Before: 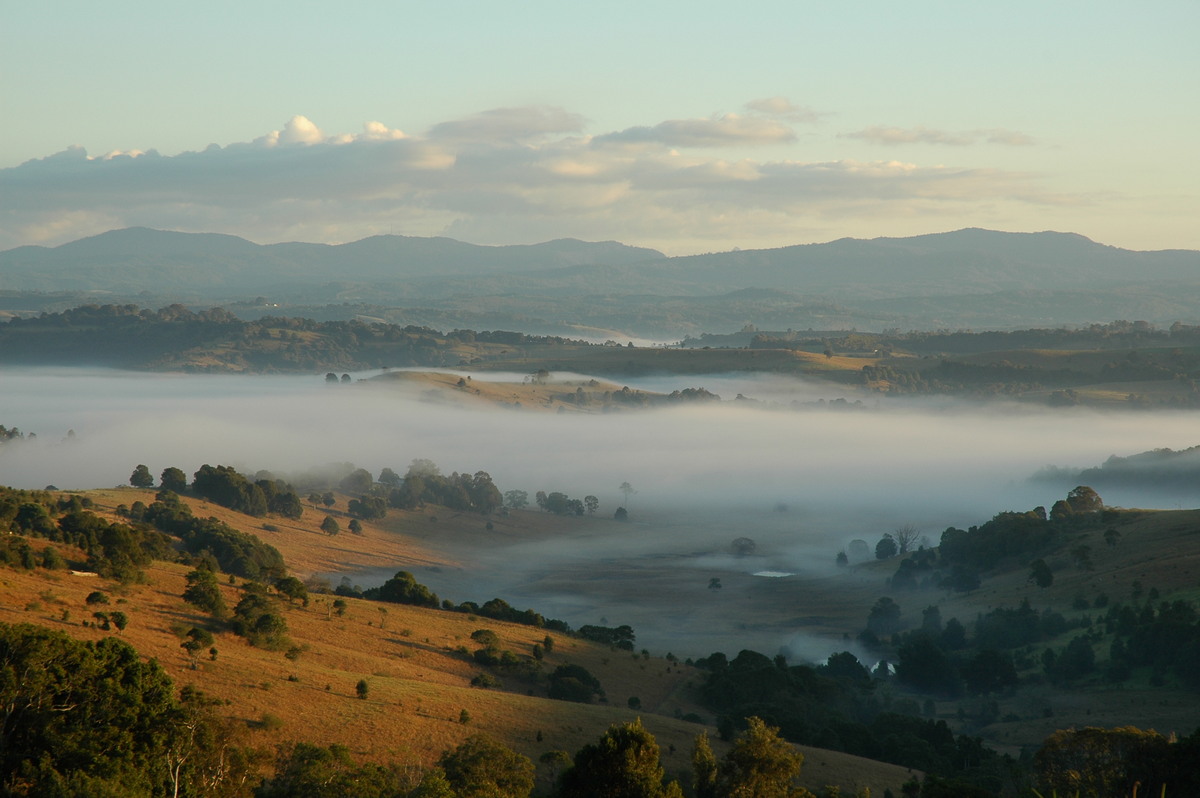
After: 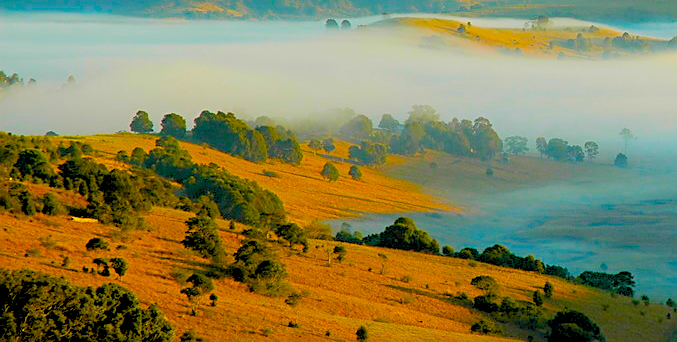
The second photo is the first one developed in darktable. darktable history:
color balance rgb: global offset › luminance 0.261%, linear chroma grading › global chroma 15.172%, perceptual saturation grading › global saturation 64.119%, perceptual saturation grading › highlights 59.304%, perceptual saturation grading › mid-tones 49.517%, perceptual saturation grading › shadows 50.25%, global vibrance 11.238%
levels: black 3.85%, levels [0.072, 0.414, 0.976]
crop: top 44.364%, right 43.57%, bottom 12.774%
sharpen: on, module defaults
exposure: black level correction 0.005, exposure 0.005 EV, compensate highlight preservation false
